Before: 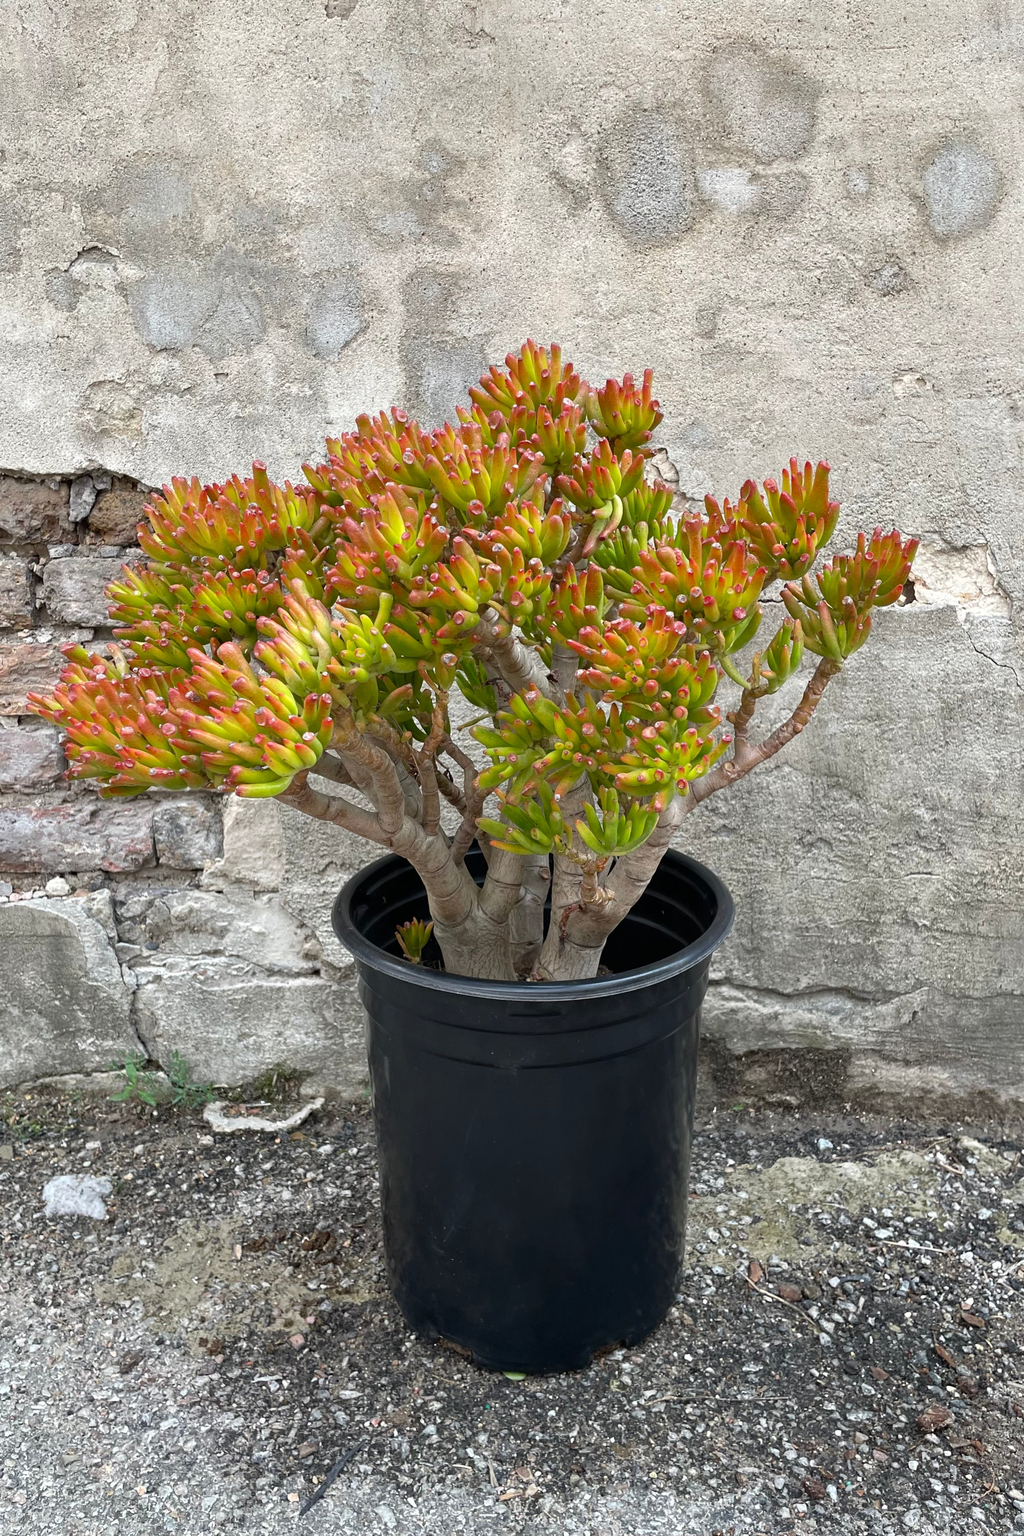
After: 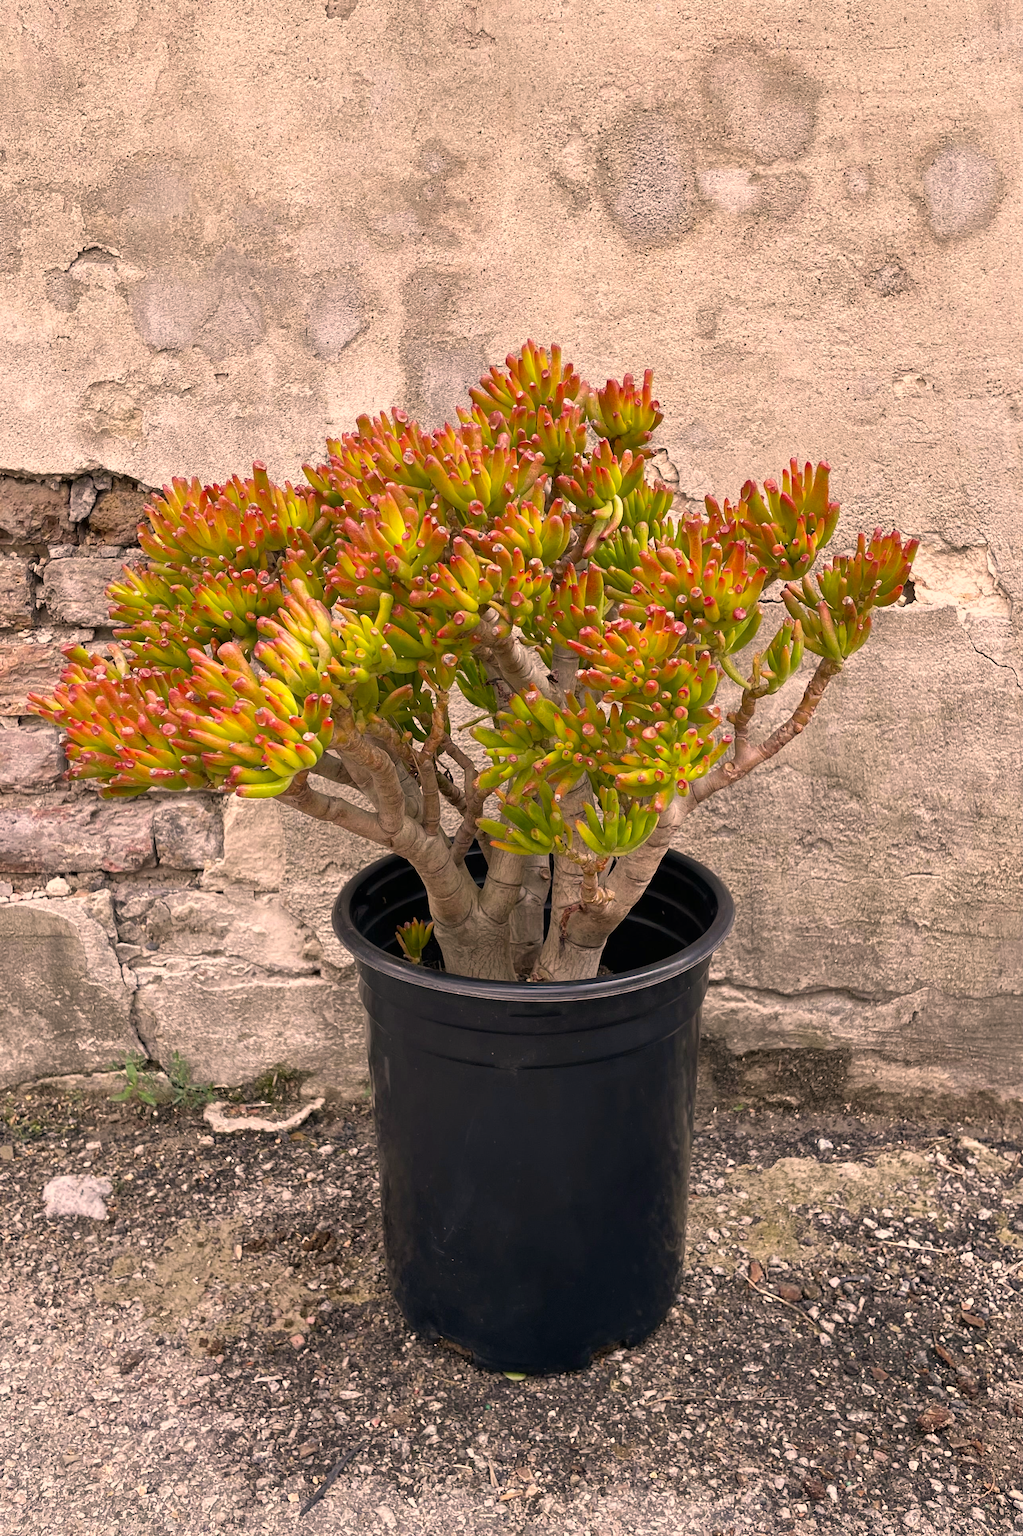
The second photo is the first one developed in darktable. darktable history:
color correction: highlights a* 17.57, highlights b* 18.49
